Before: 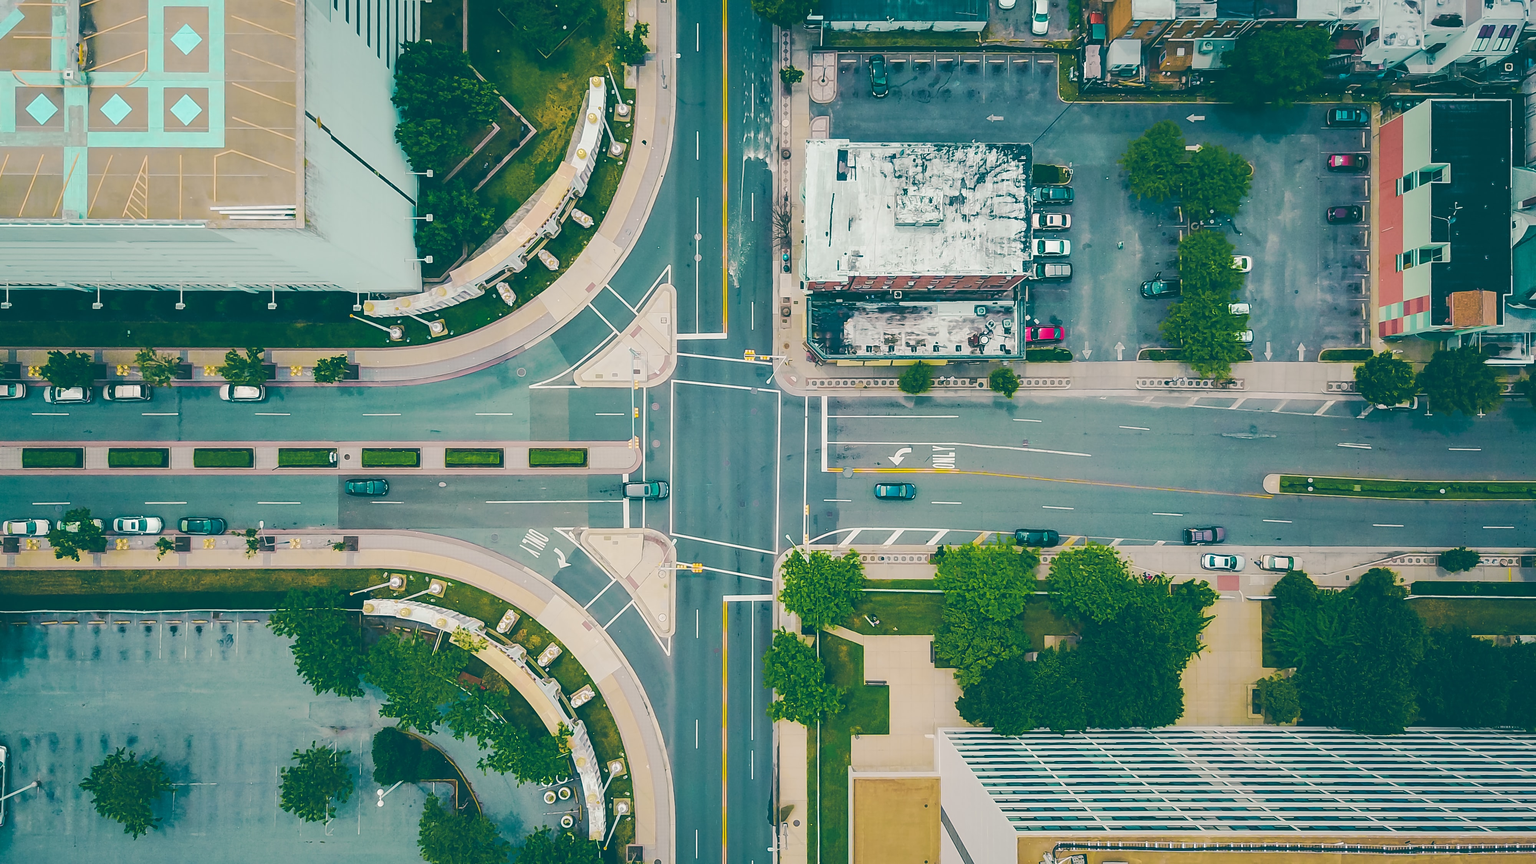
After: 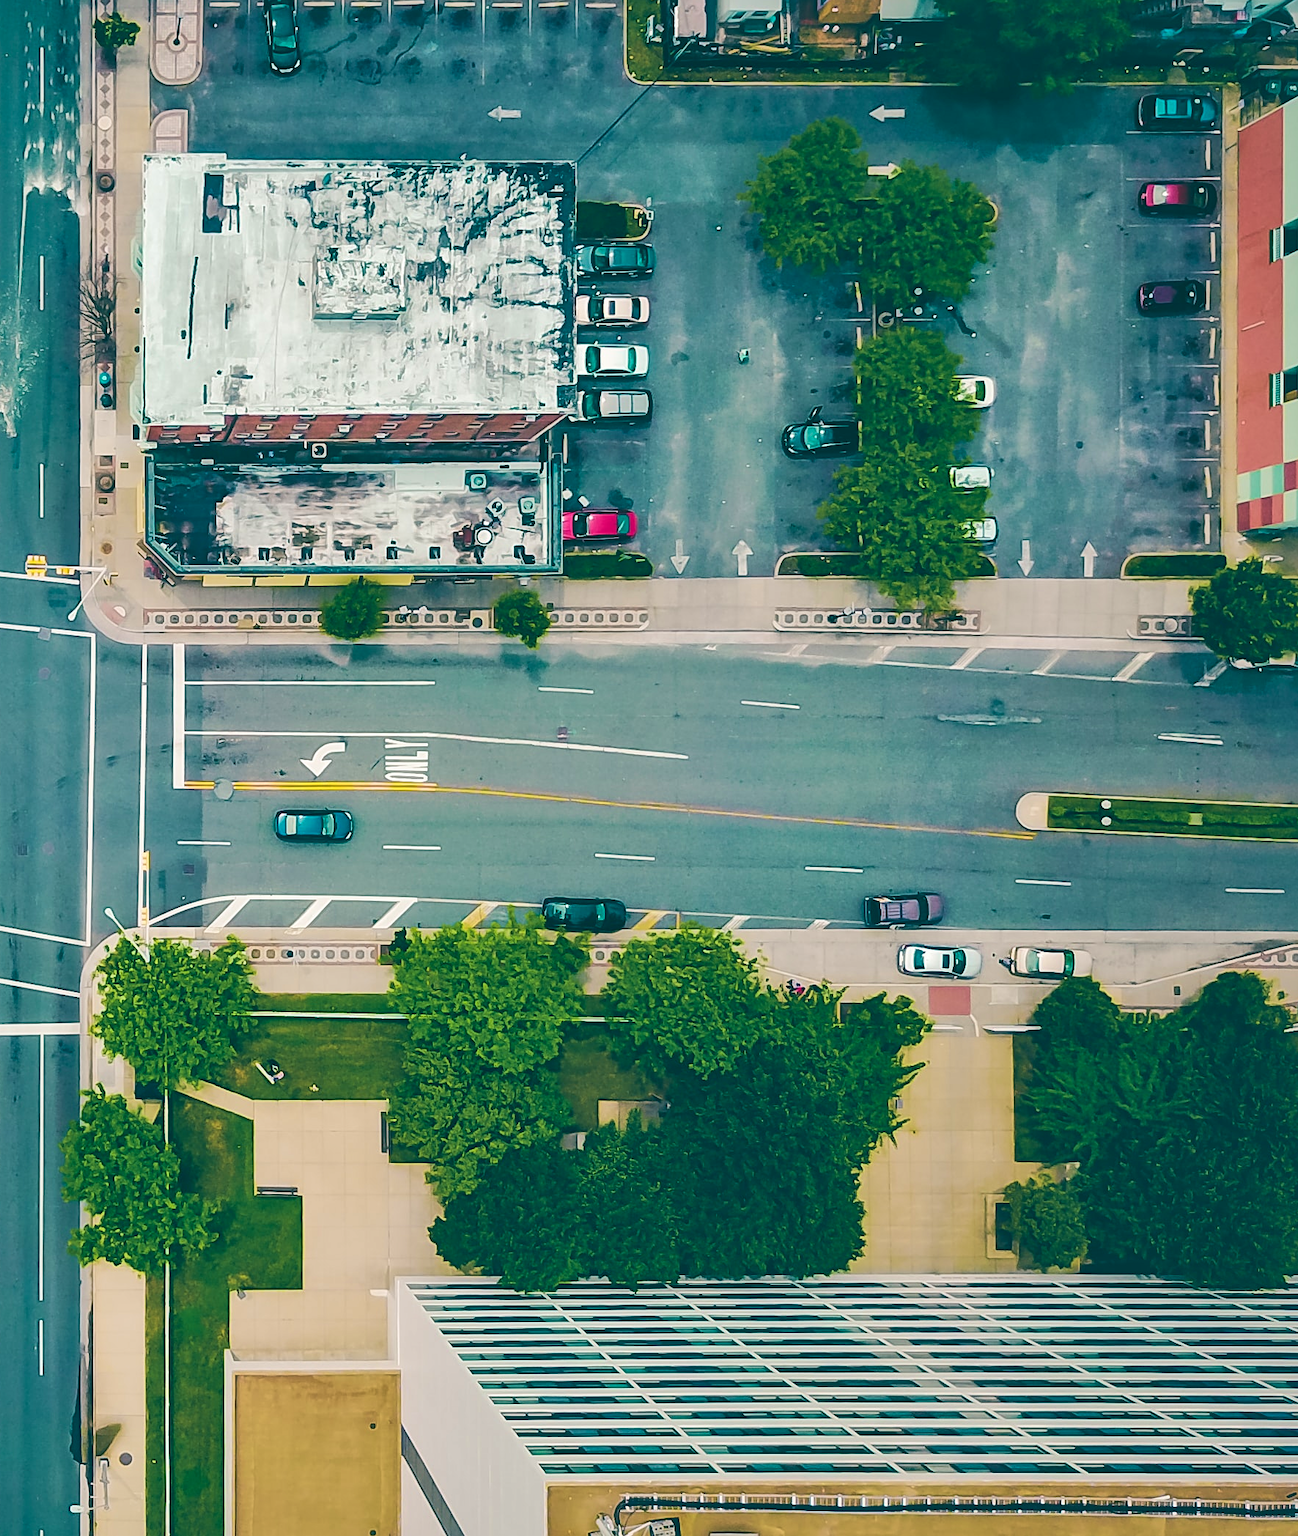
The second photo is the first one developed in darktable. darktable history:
crop: left 47.599%, top 6.834%, right 8.085%
local contrast: mode bilateral grid, contrast 20, coarseness 50, detail 139%, midtone range 0.2
velvia: on, module defaults
shadows and highlights: shadows 62.18, white point adjustment 0.413, highlights -33.23, compress 84.15%, highlights color adjustment 0.735%
